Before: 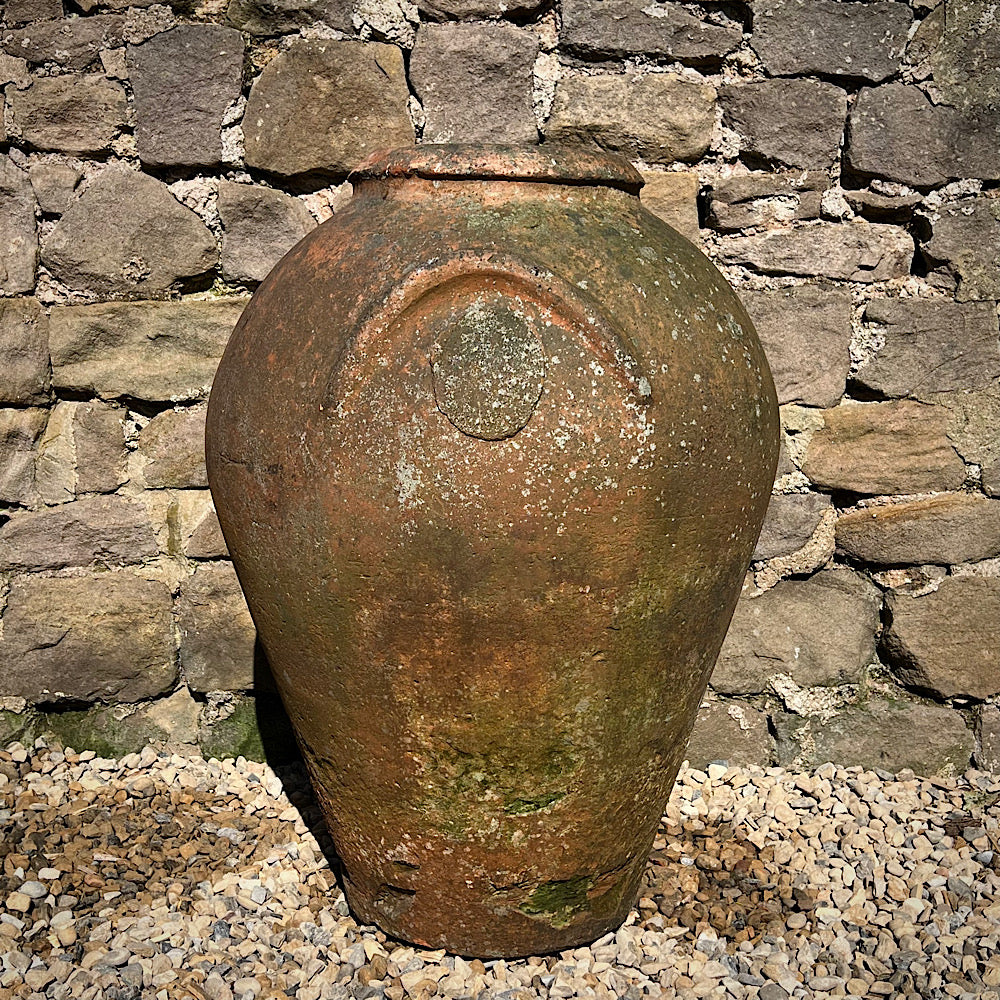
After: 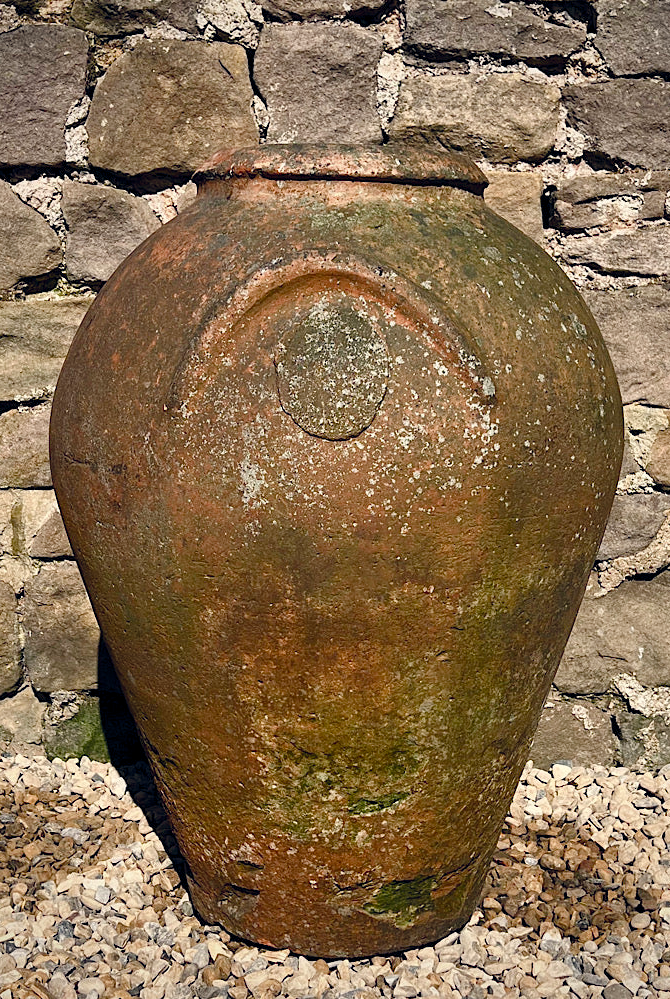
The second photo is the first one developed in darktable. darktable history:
color balance rgb: shadows lift › hue 85.39°, highlights gain › chroma 2.032%, highlights gain › hue 72.71°, global offset › chroma 0.064%, global offset › hue 253.67°, perceptual saturation grading › global saturation 20%, perceptual saturation grading › highlights -50.165%, perceptual saturation grading › shadows 30.587%
crop and rotate: left 15.675%, right 17.242%
